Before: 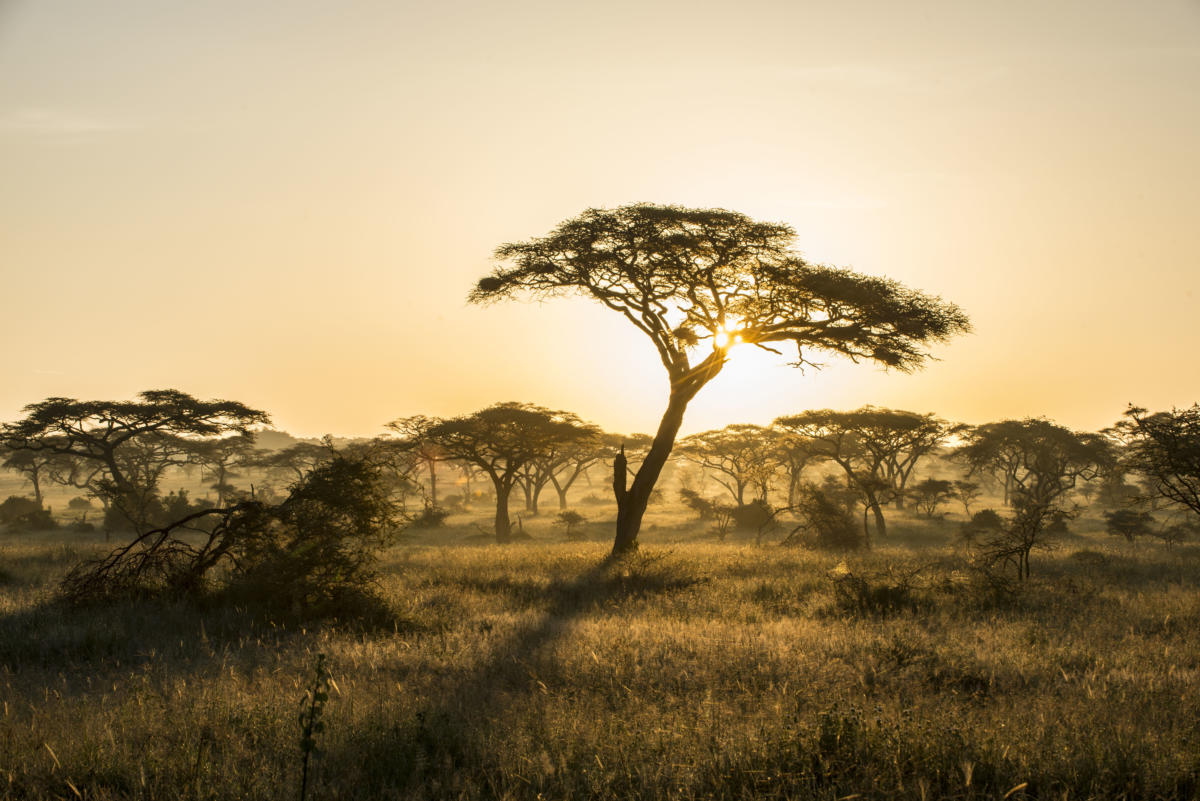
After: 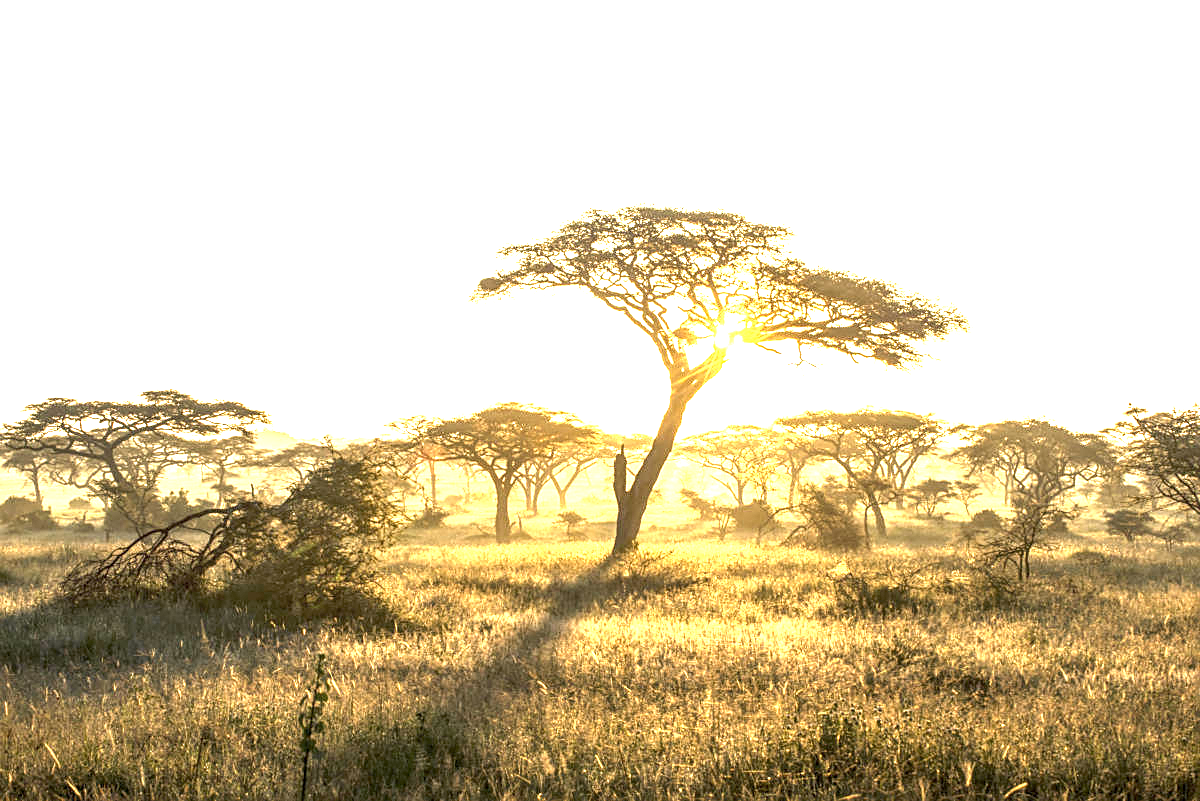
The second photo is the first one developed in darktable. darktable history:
exposure: exposure 2.207 EV, compensate highlight preservation false
sharpen: on, module defaults
local contrast: on, module defaults
color calibration: illuminant custom, x 0.348, y 0.366, temperature 4940.58 K
